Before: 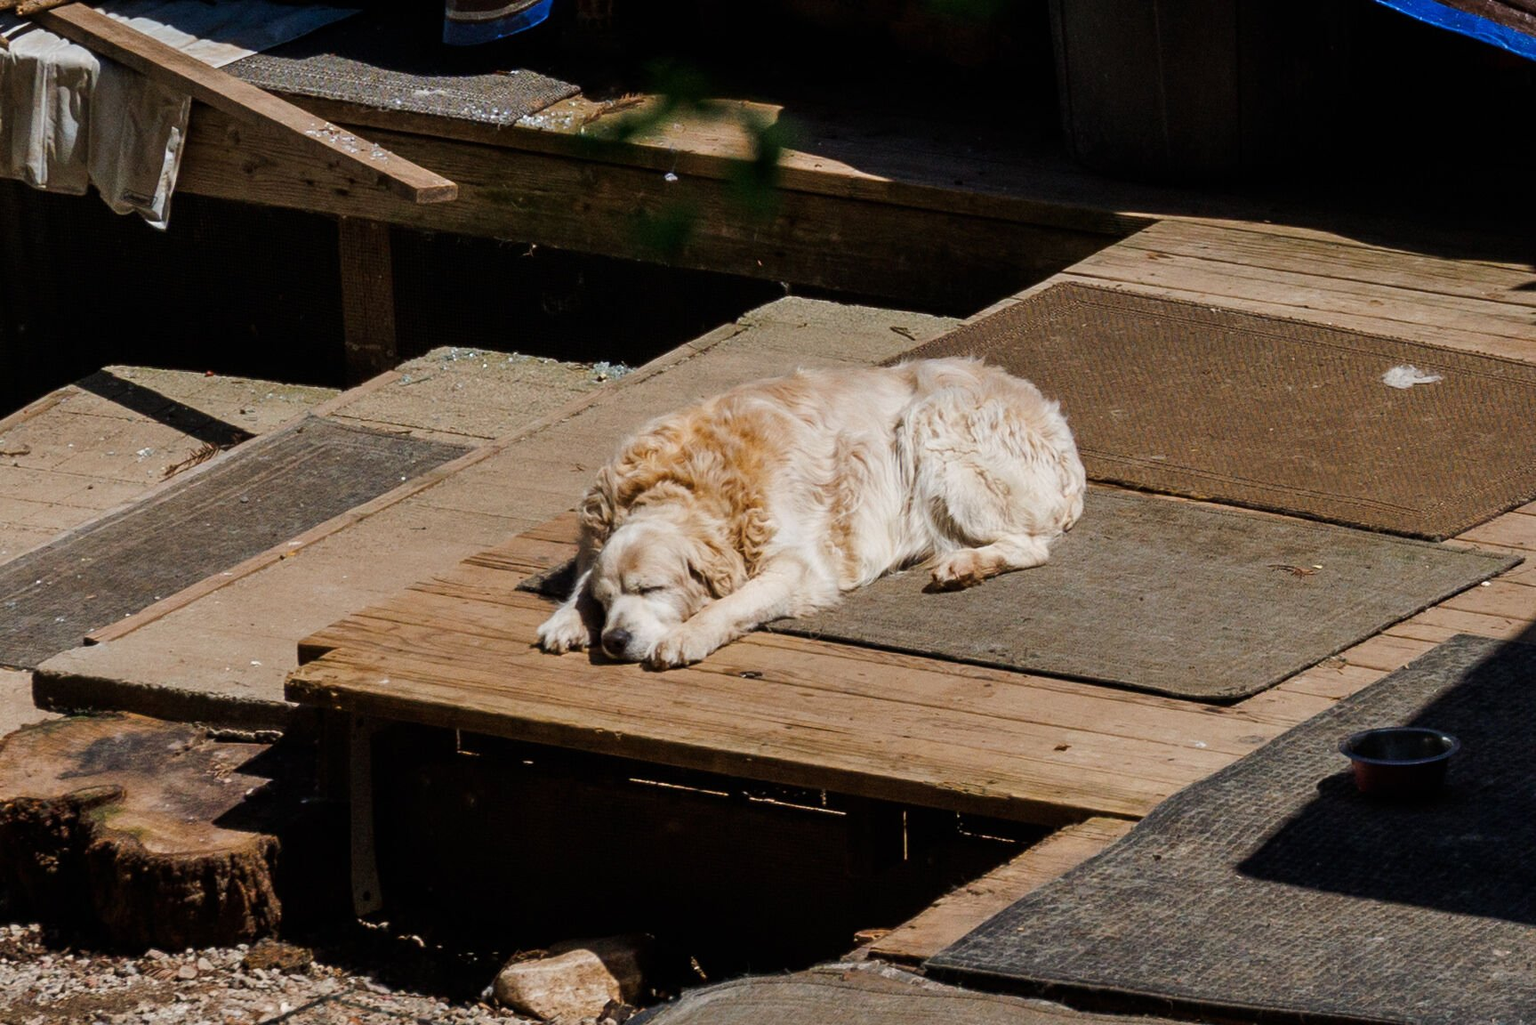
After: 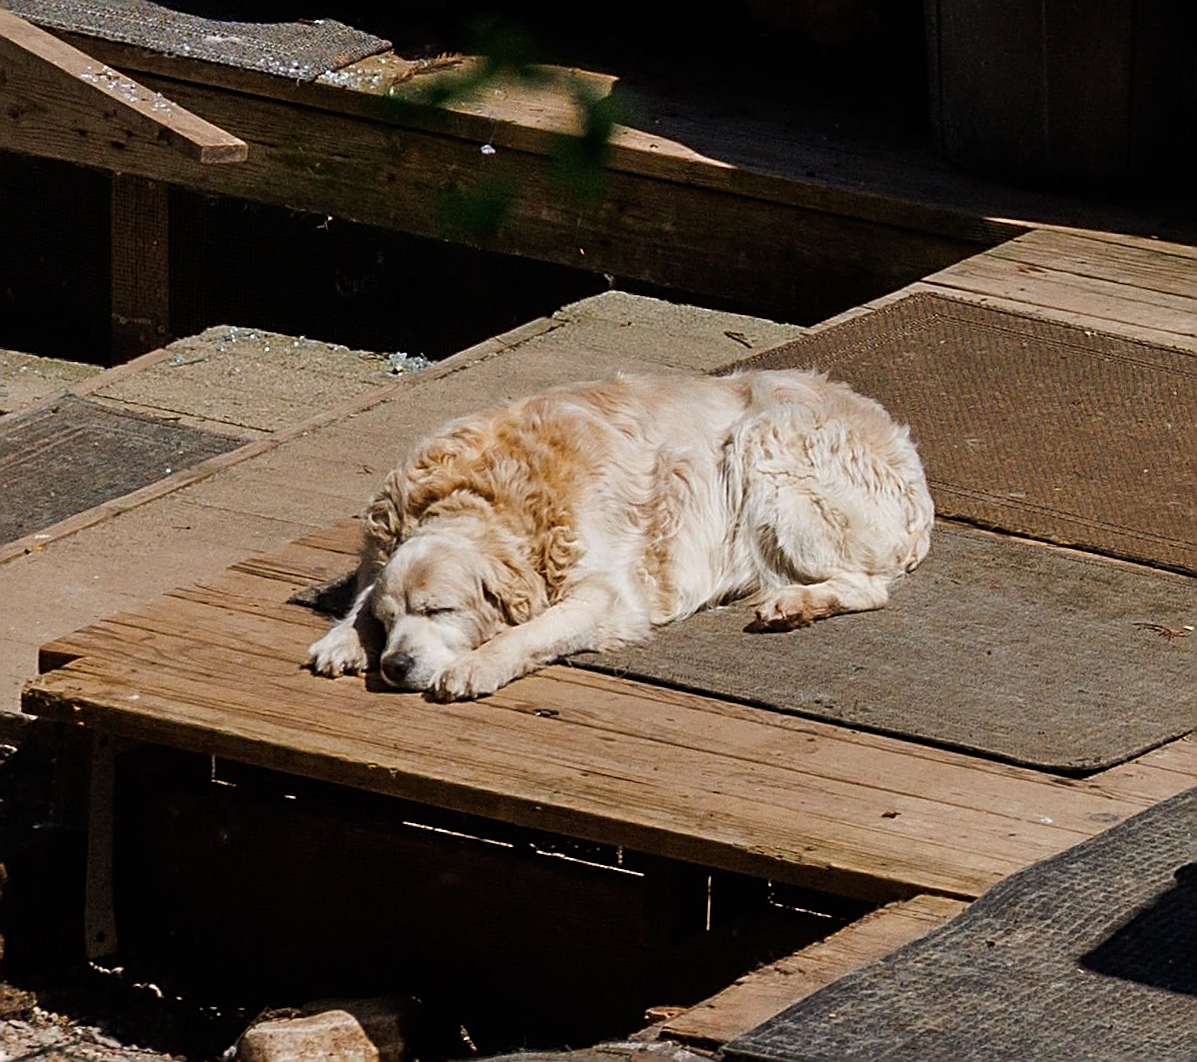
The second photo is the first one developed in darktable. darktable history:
sharpen: amount 0.734
crop and rotate: angle -3.25°, left 13.925%, top 0.041%, right 10.928%, bottom 0.037%
